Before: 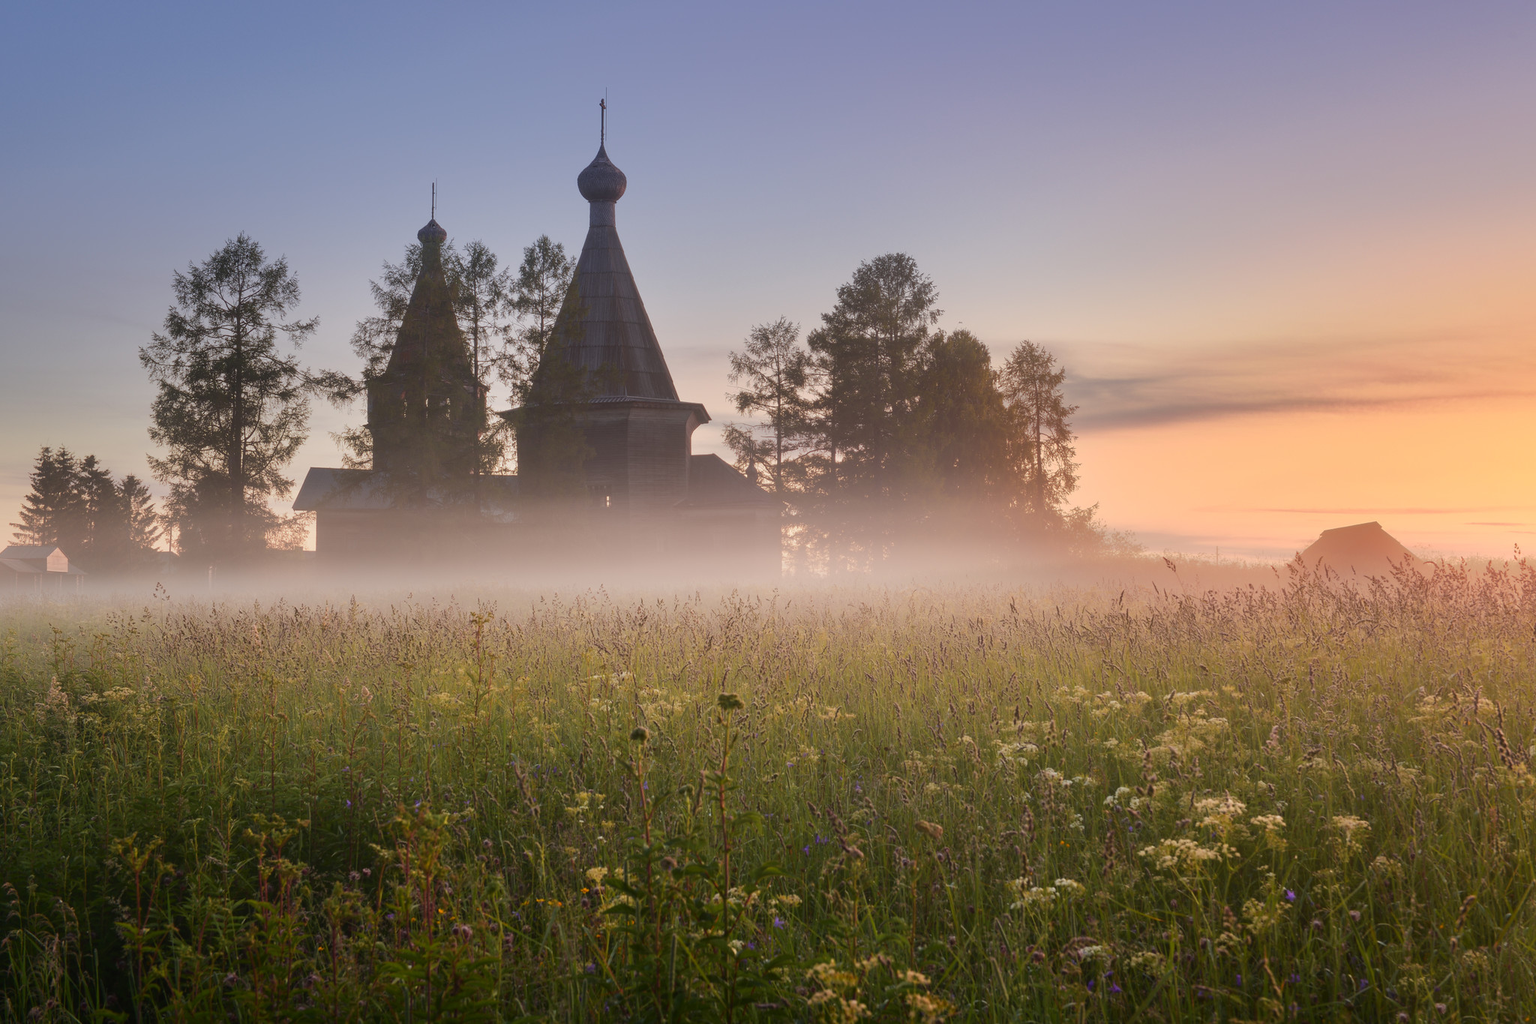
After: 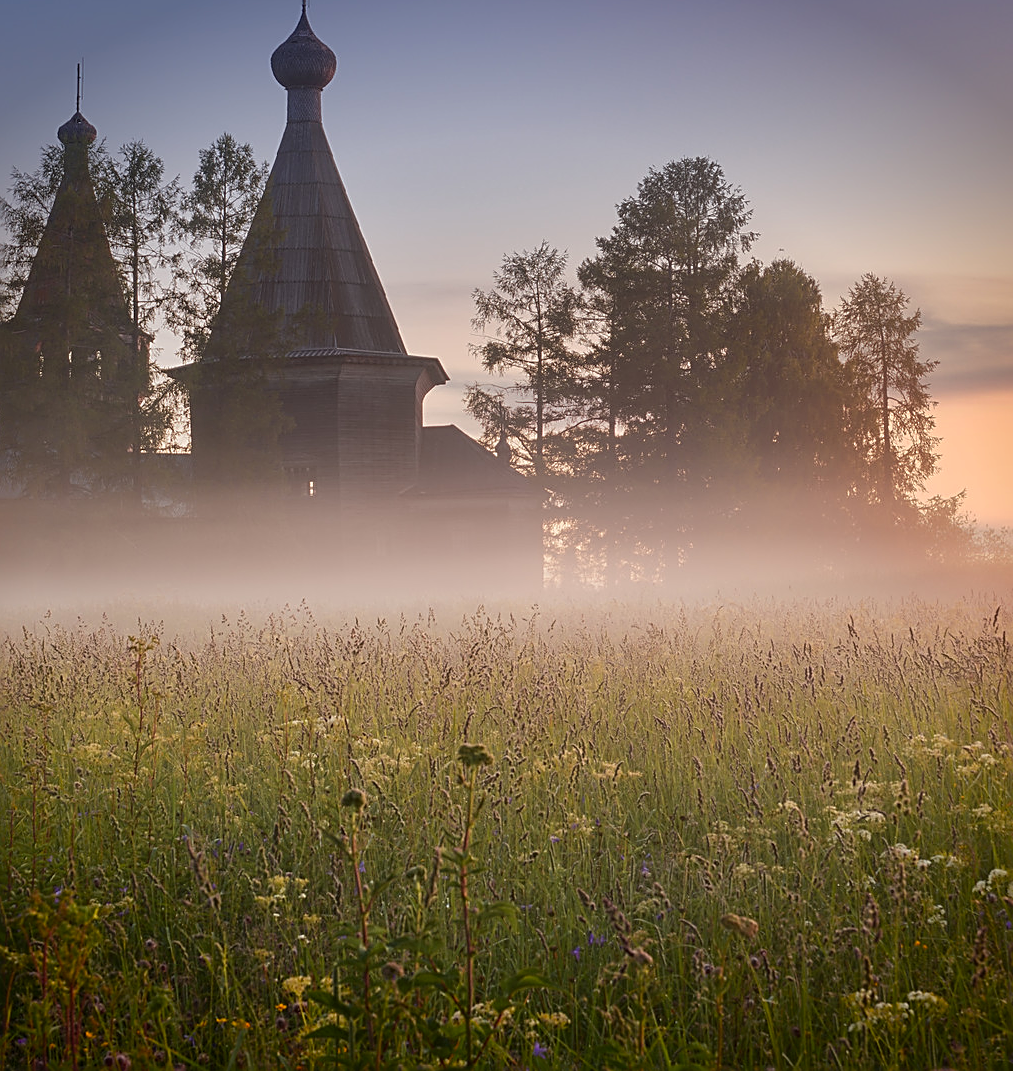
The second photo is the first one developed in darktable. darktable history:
sharpen: amount 0.901
vignetting: fall-off start 88.53%, fall-off radius 44.2%, saturation 0.376, width/height ratio 1.161
tone equalizer: on, module defaults
crop and rotate: angle 0.02°, left 24.353%, top 13.219%, right 26.156%, bottom 8.224%
